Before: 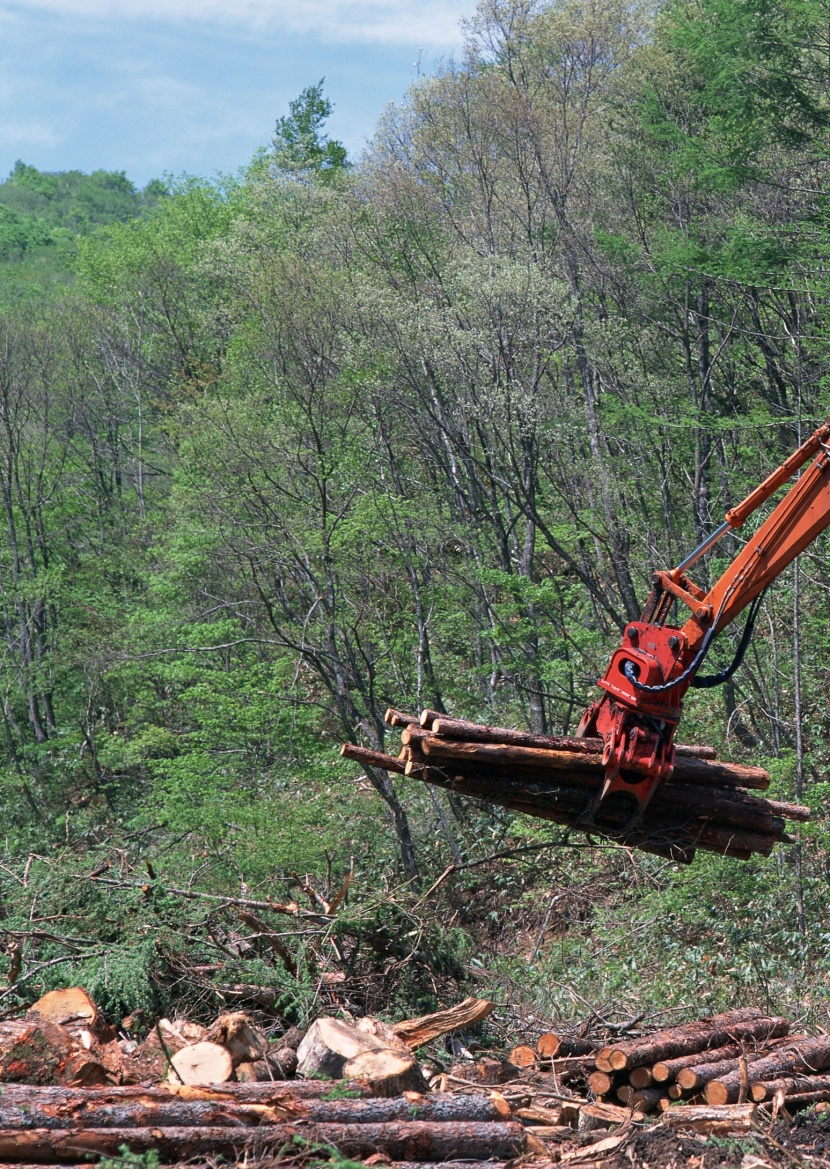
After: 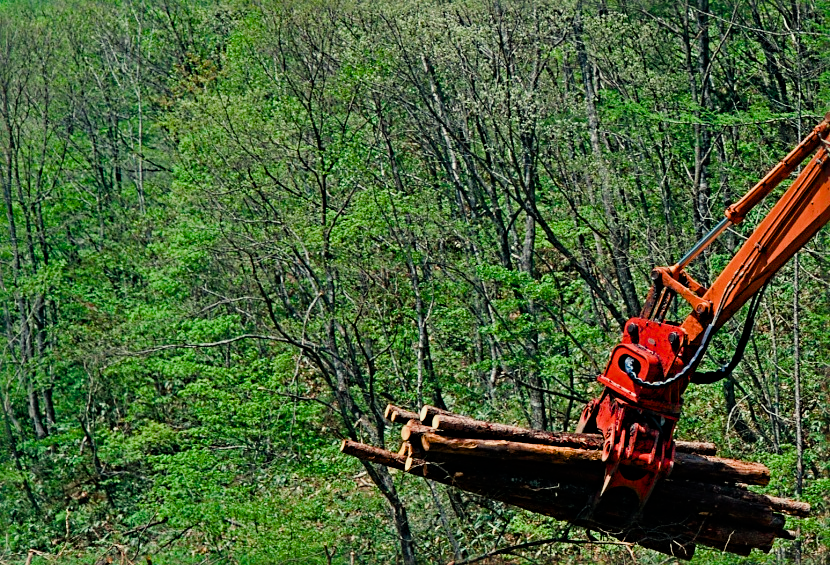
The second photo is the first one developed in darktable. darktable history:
white balance: red 1.08, blue 0.791
crop and rotate: top 26.056%, bottom 25.543%
sharpen: radius 4
color calibration: illuminant Planckian (black body), x 0.375, y 0.373, temperature 4117 K
color balance rgb: perceptual saturation grading › global saturation 45%, perceptual saturation grading › highlights -25%, perceptual saturation grading › shadows 50%, perceptual brilliance grading › global brilliance 3%, global vibrance 3%
filmic rgb: black relative exposure -7.65 EV, white relative exposure 4.56 EV, hardness 3.61, contrast 1.05
shadows and highlights: radius 93.07, shadows -14.46, white point adjustment 0.23, highlights 31.48, compress 48.23%, highlights color adjustment 52.79%, soften with gaussian
haze removal: compatibility mode true, adaptive false
